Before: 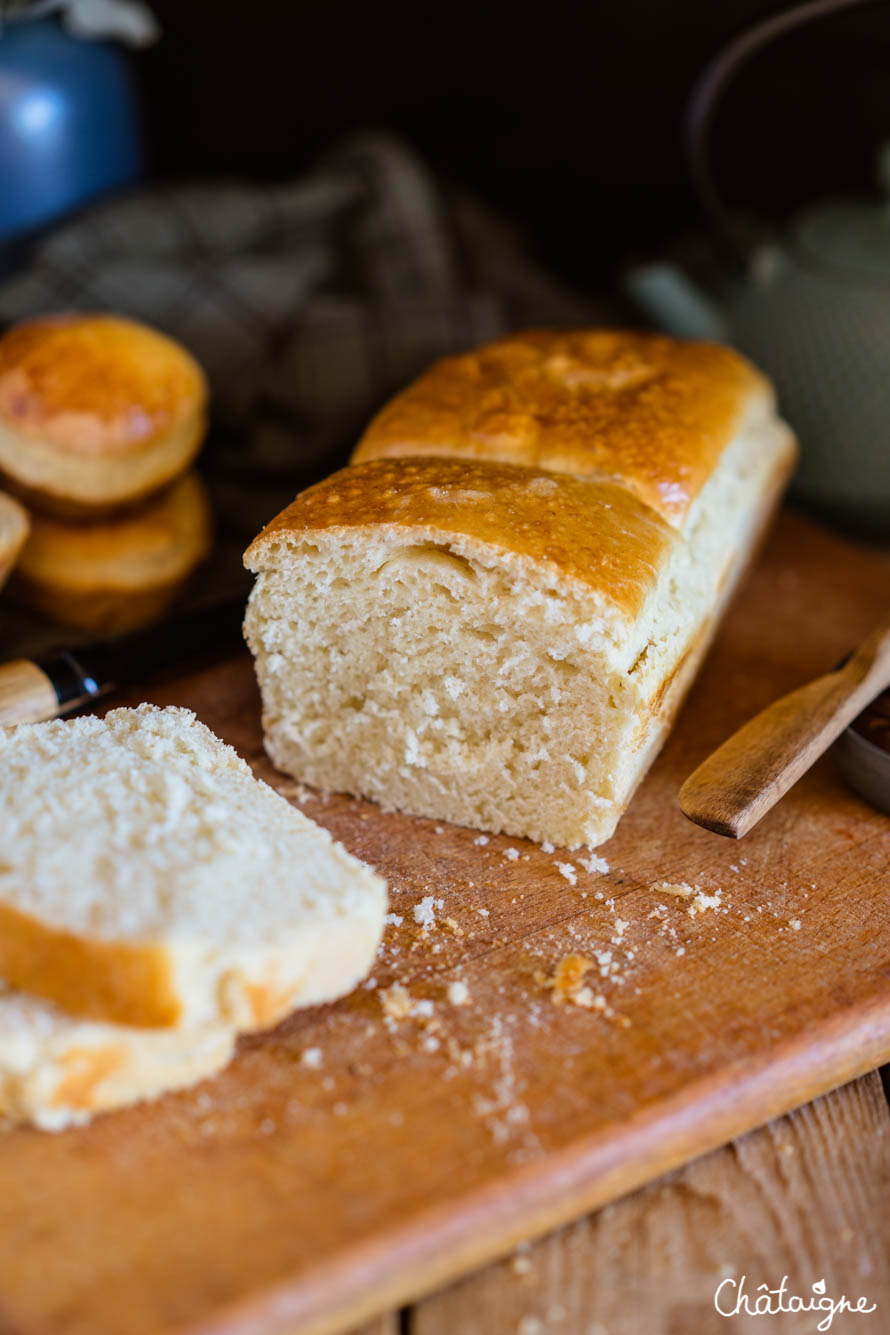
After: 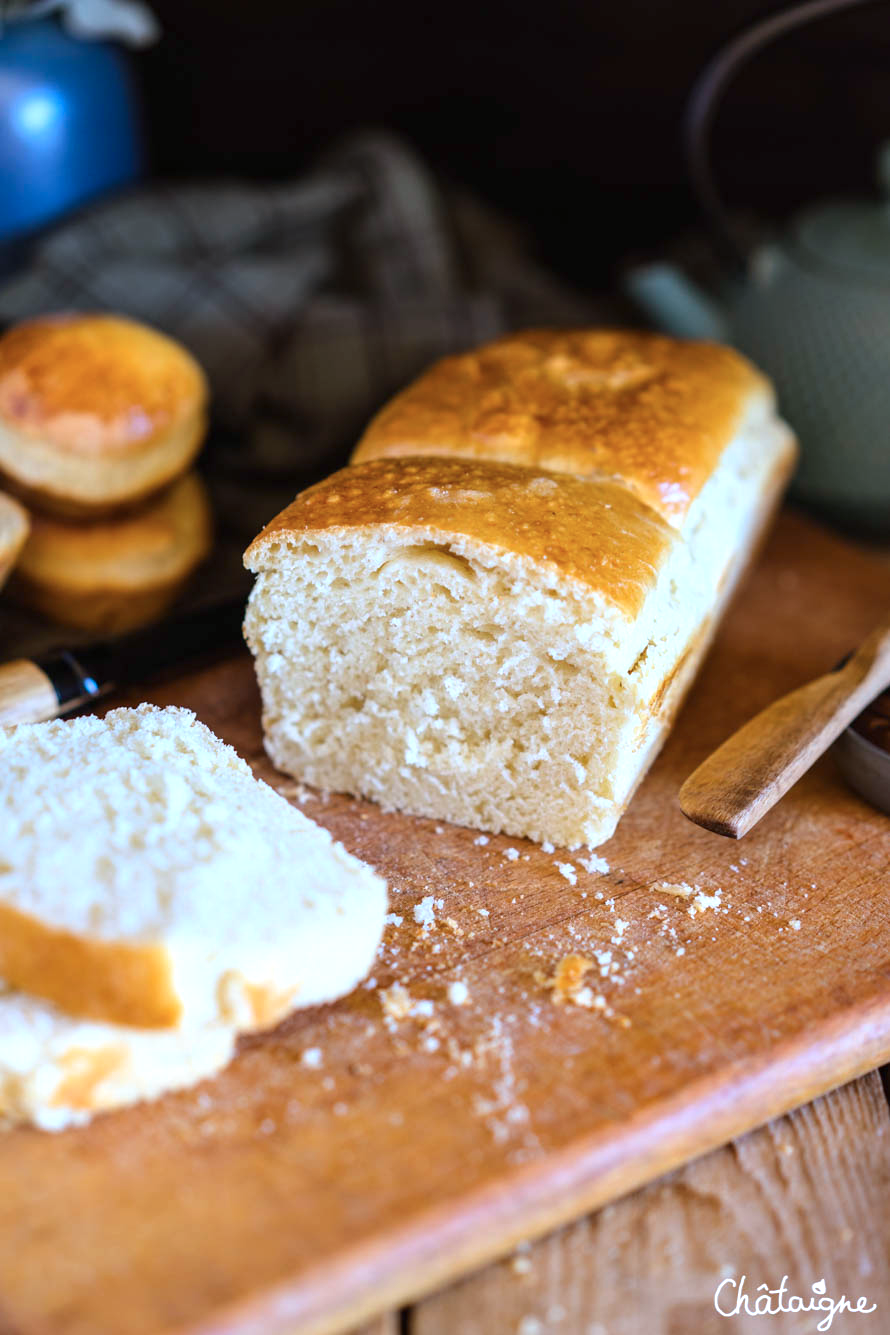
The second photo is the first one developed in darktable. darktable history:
exposure: black level correction 0, exposure 0.5 EV, compensate highlight preservation false
color calibration: x 0.38, y 0.39, temperature 4086.04 K
